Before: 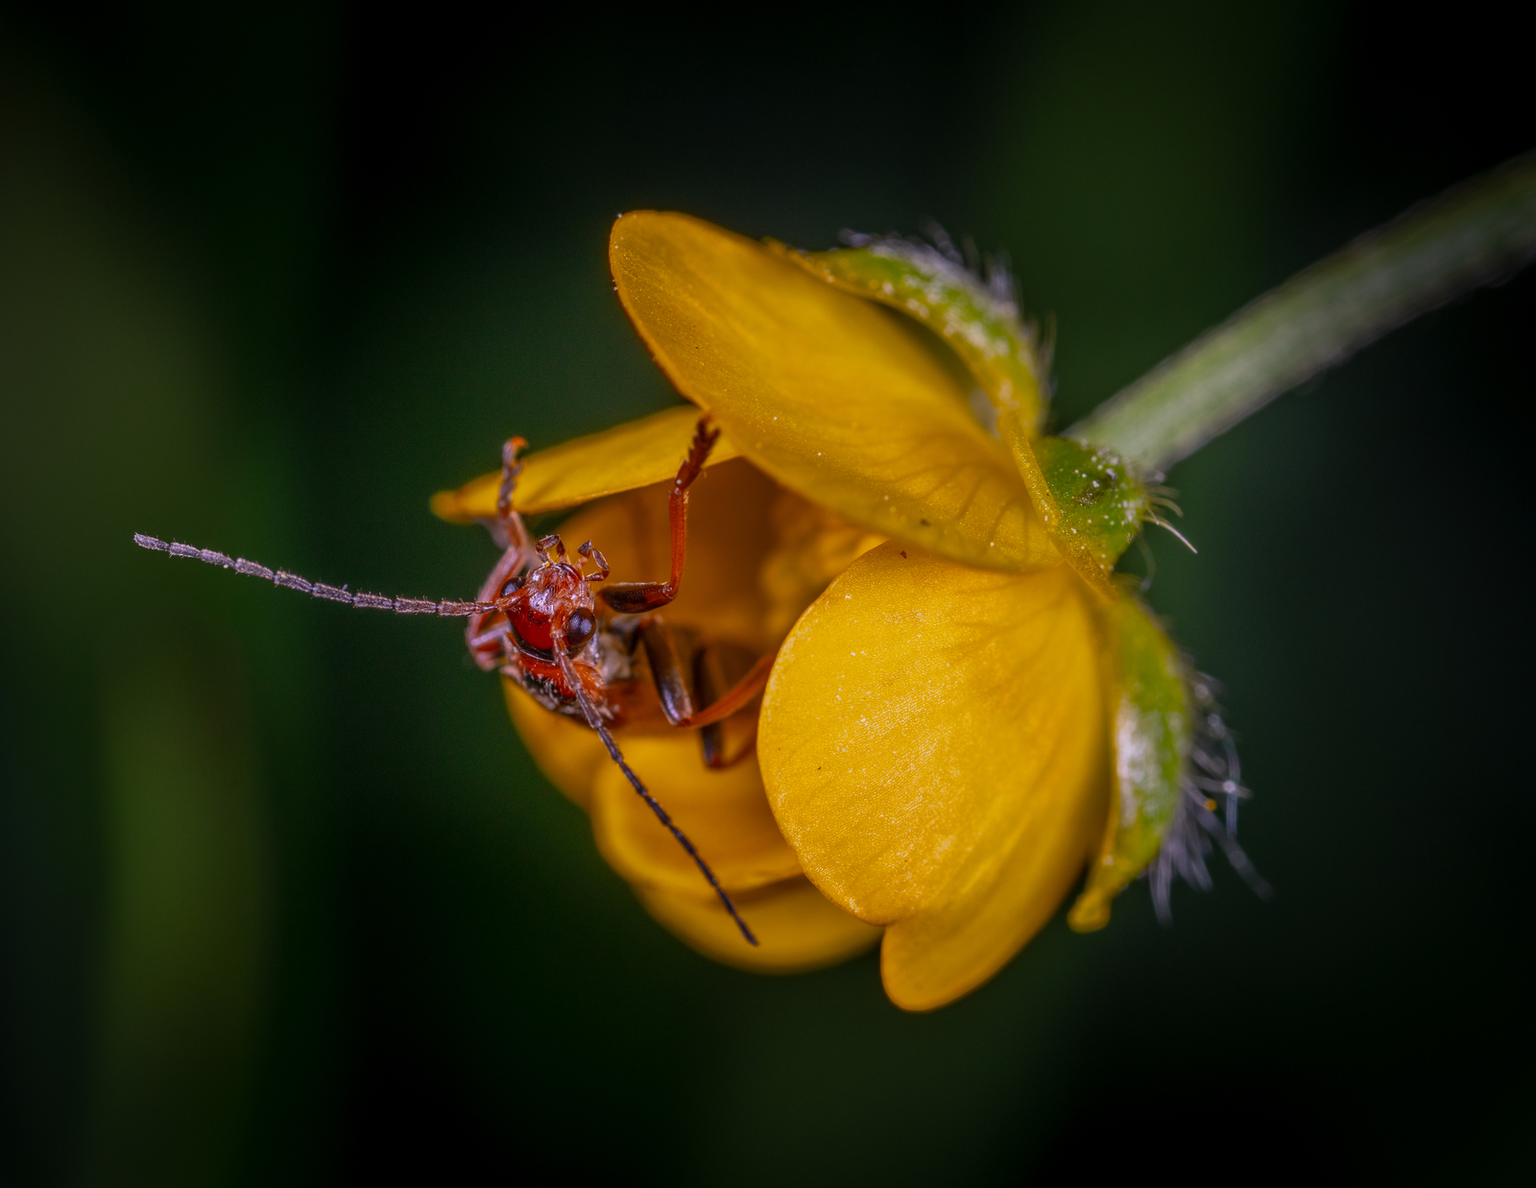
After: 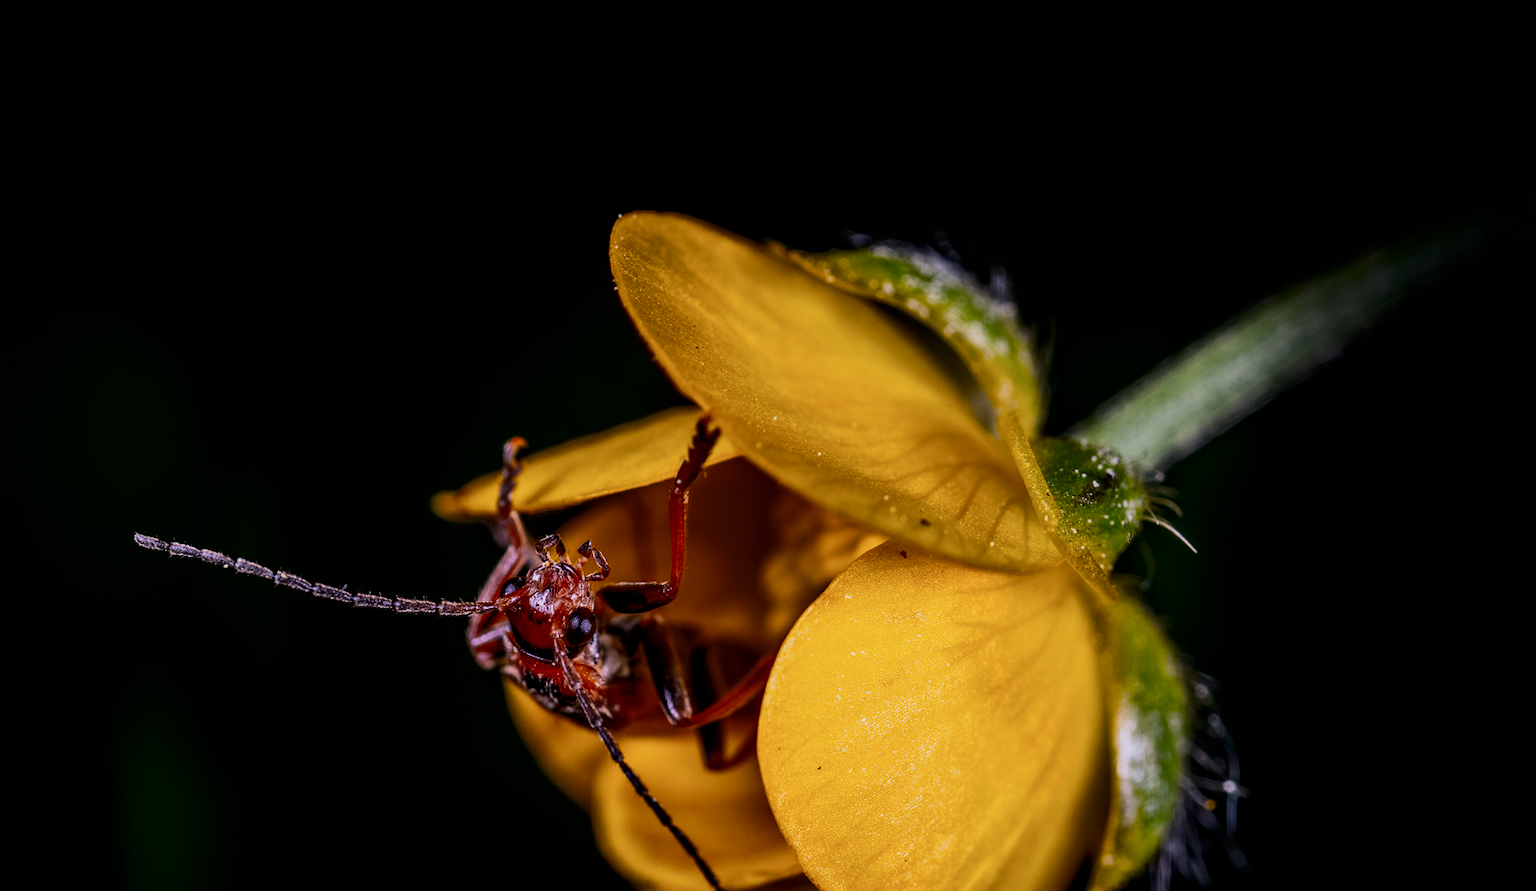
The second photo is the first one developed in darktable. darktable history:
crop: bottom 24.879%
filmic rgb: black relative exposure -4.09 EV, white relative exposure 5.12 EV, hardness 2.05, contrast 1.179
contrast brightness saturation: contrast 0.294
haze removal: compatibility mode true, adaptive false
